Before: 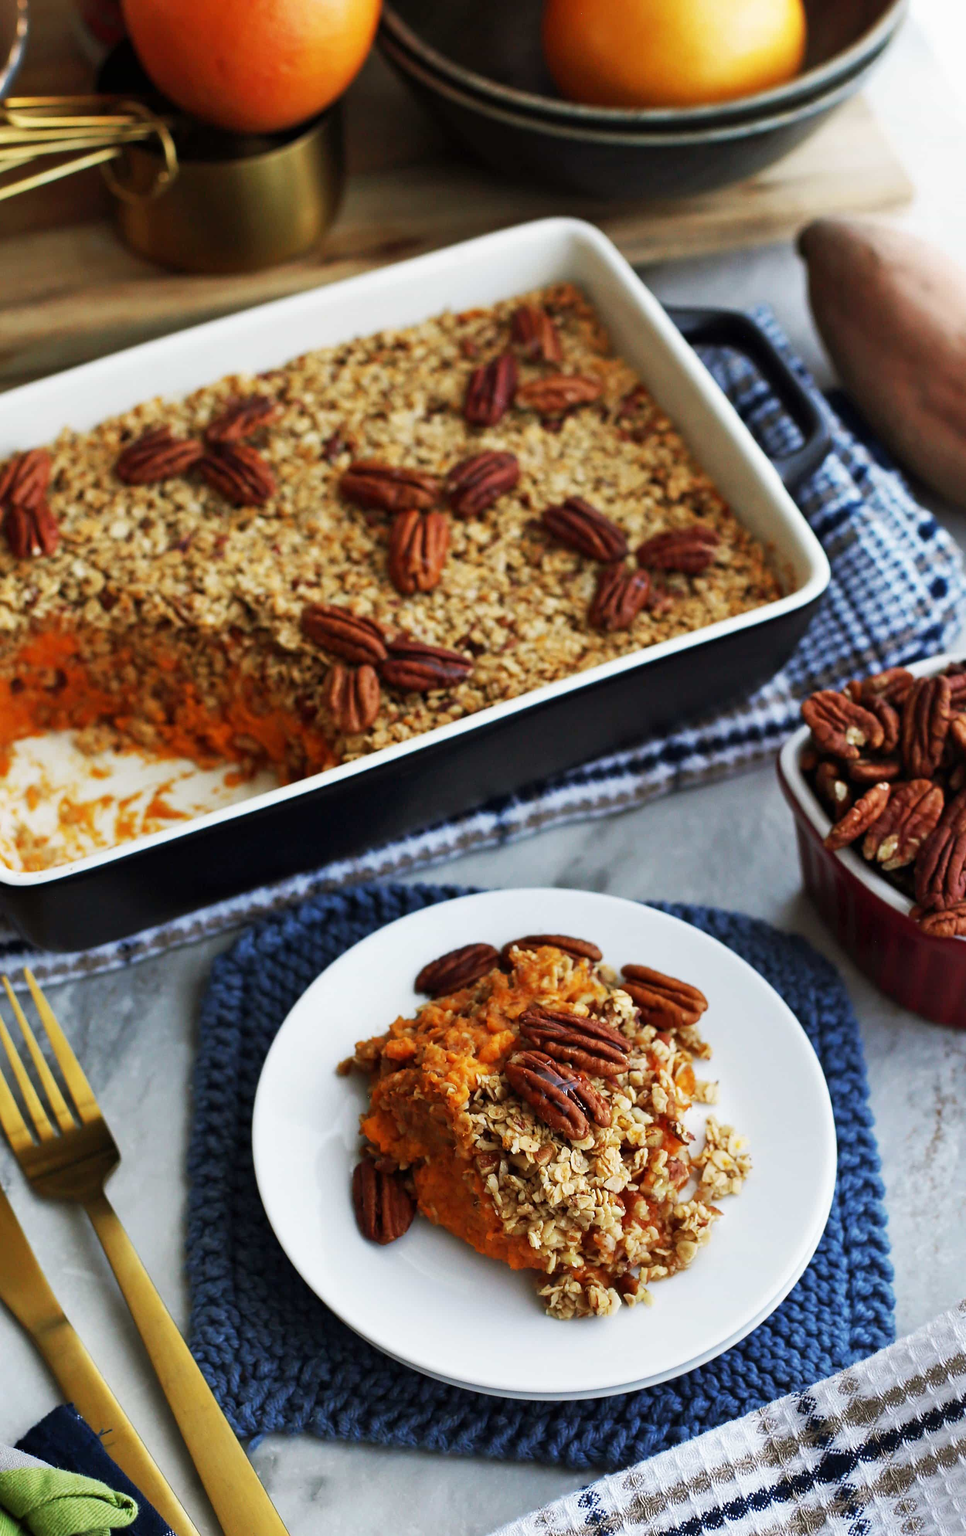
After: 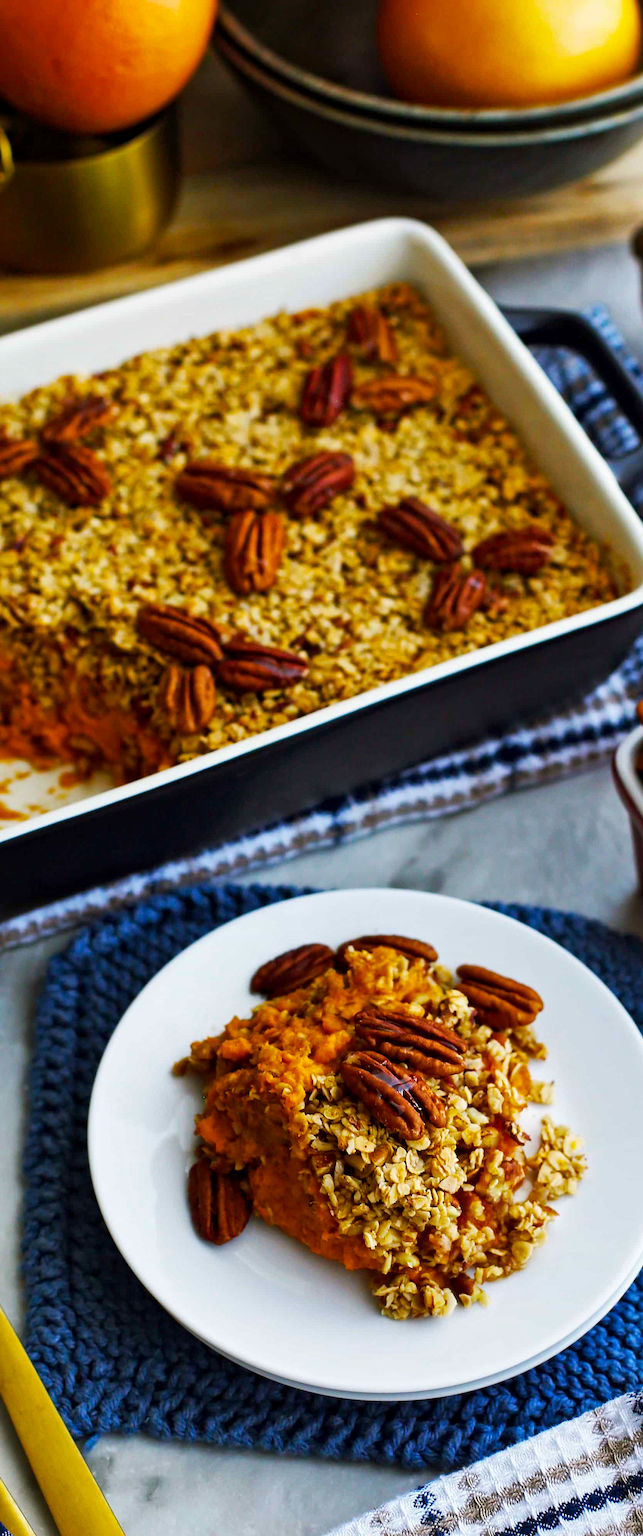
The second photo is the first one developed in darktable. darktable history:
contrast brightness saturation: saturation -0.03
crop: left 17.072%, right 16.229%
local contrast: mode bilateral grid, contrast 29, coarseness 25, midtone range 0.2
color balance rgb: linear chroma grading › global chroma 14.667%, perceptual saturation grading › global saturation 29.46%, global vibrance 20%
exposure: exposure -0.04 EV, compensate exposure bias true, compensate highlight preservation false
